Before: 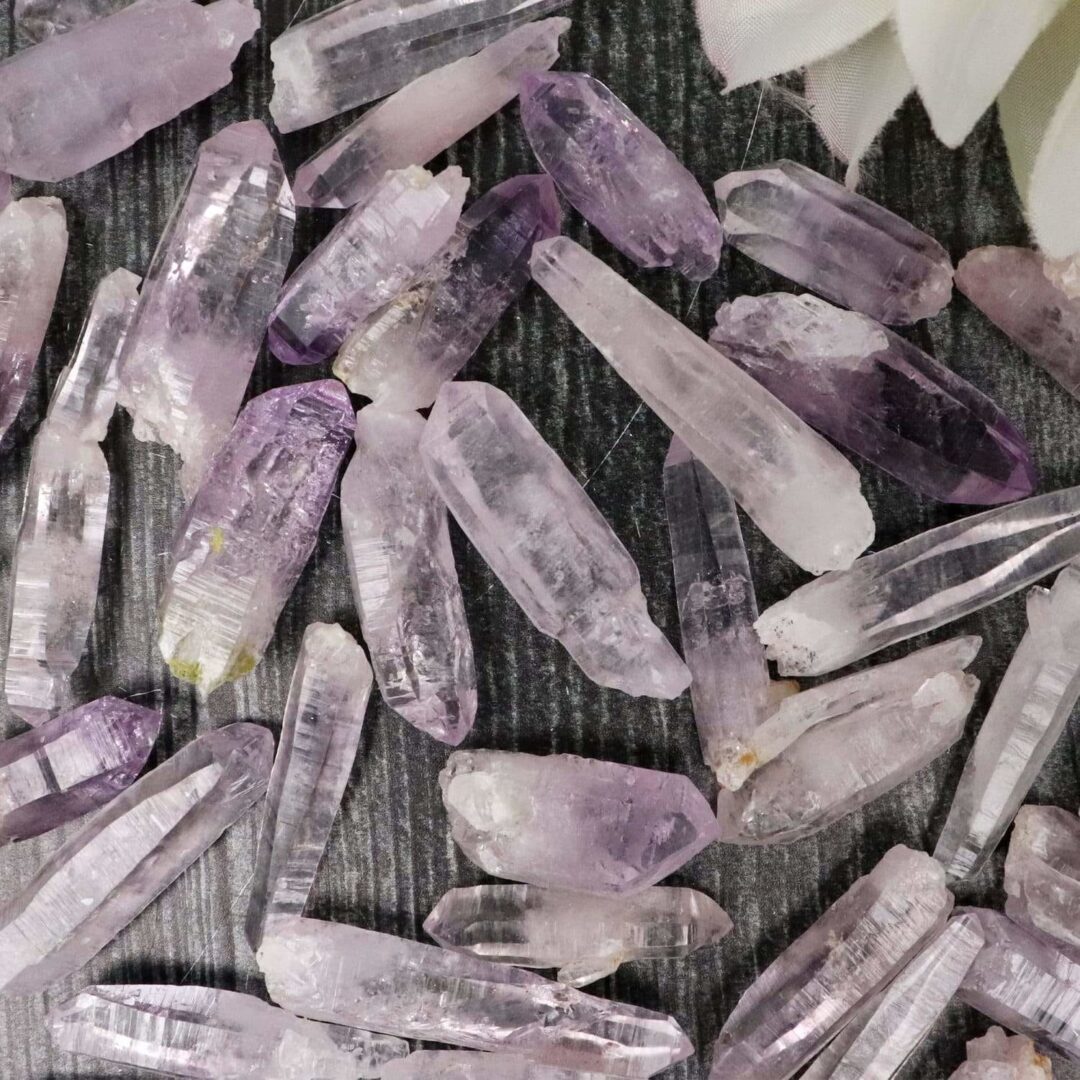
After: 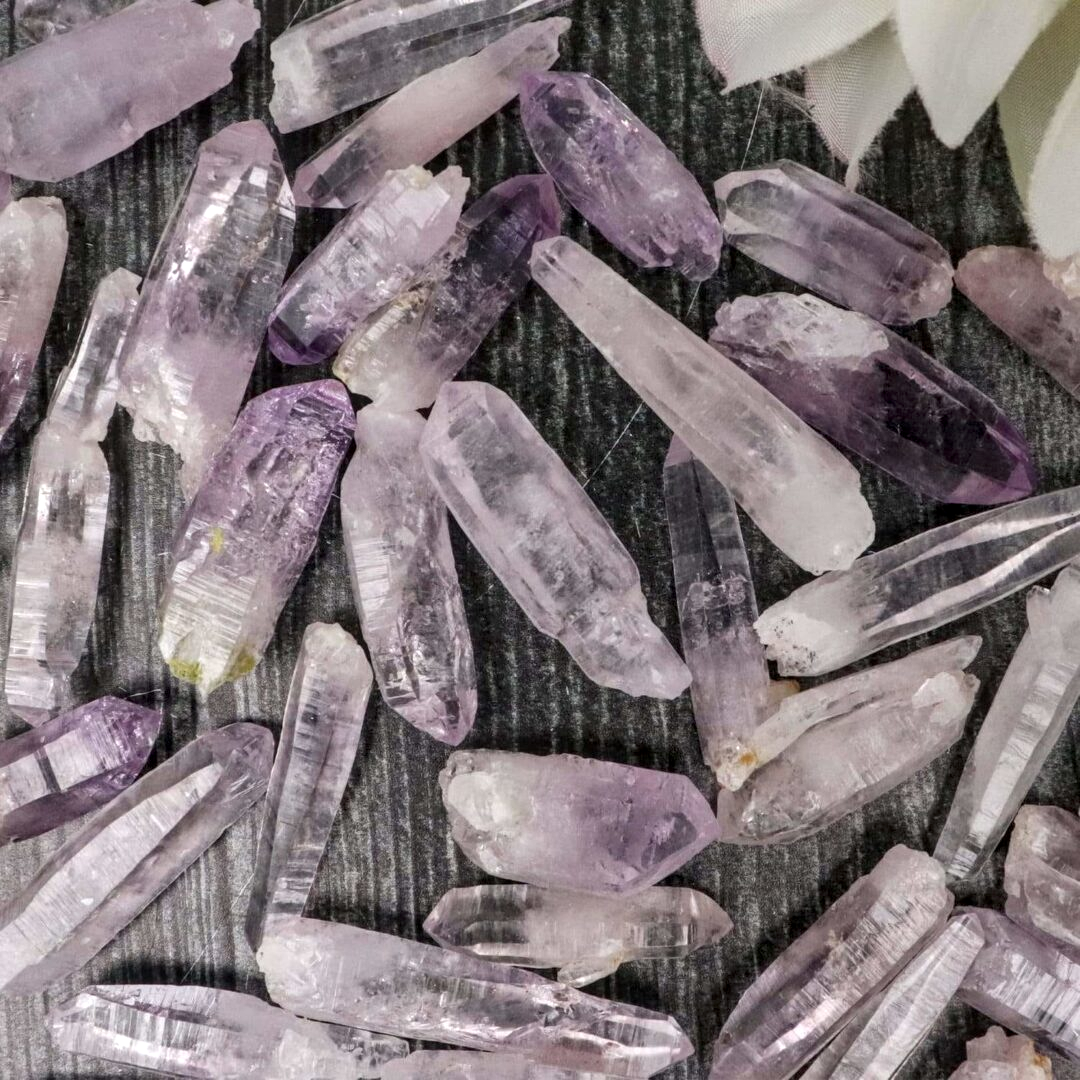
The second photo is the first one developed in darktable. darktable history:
local contrast: on, module defaults
shadows and highlights: radius 130.98, soften with gaussian
